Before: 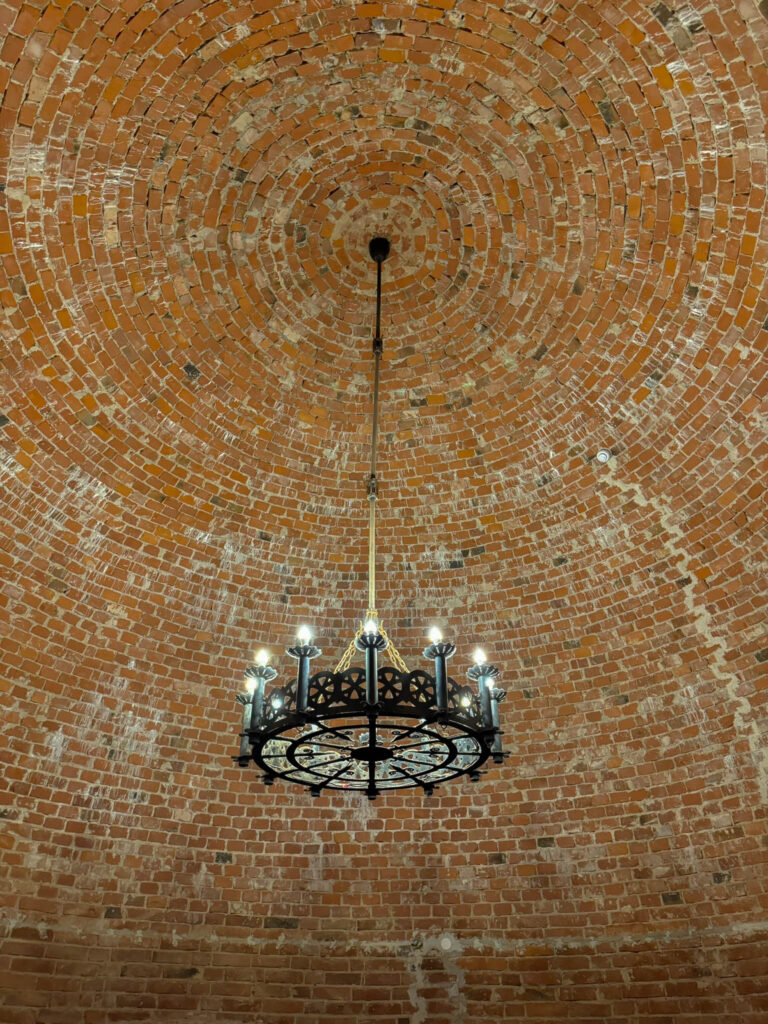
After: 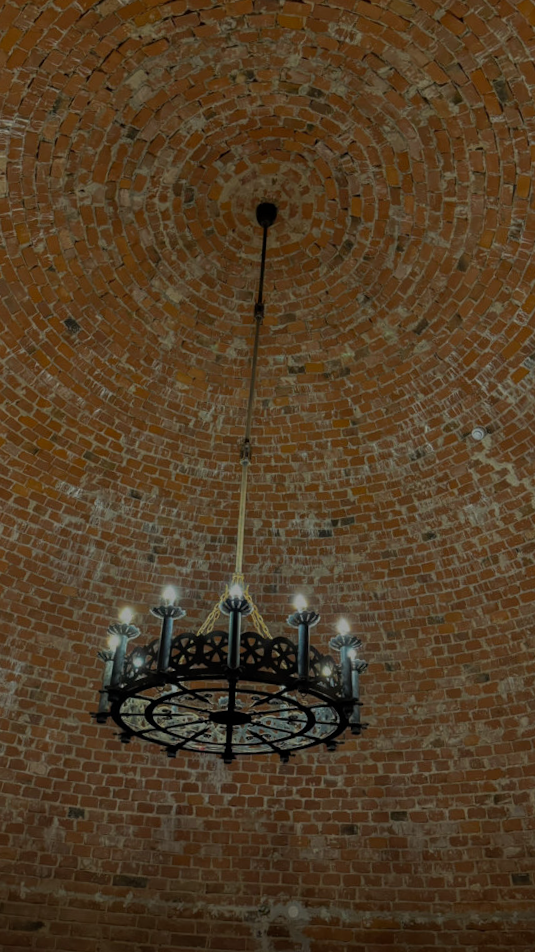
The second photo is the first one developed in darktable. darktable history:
exposure: exposure -1.468 EV, compensate highlight preservation false
crop and rotate: angle -3.27°, left 14.277%, top 0.028%, right 10.766%, bottom 0.028%
